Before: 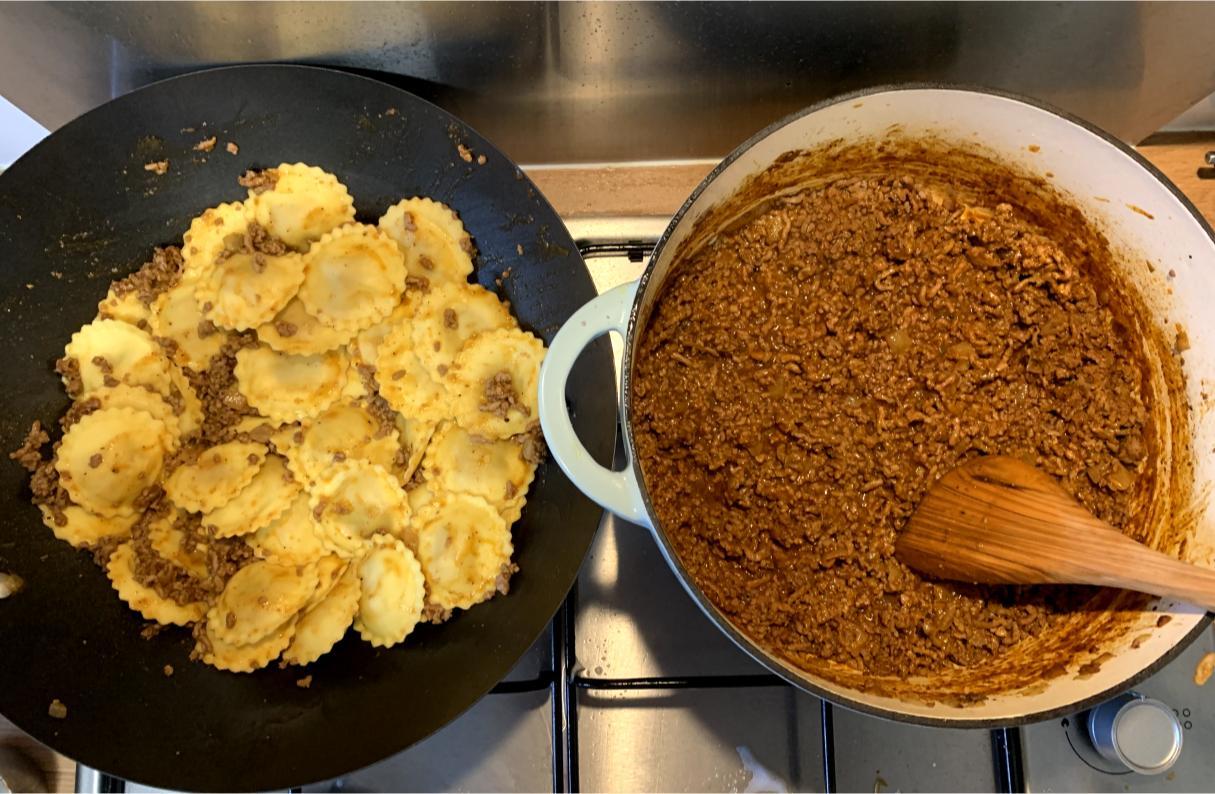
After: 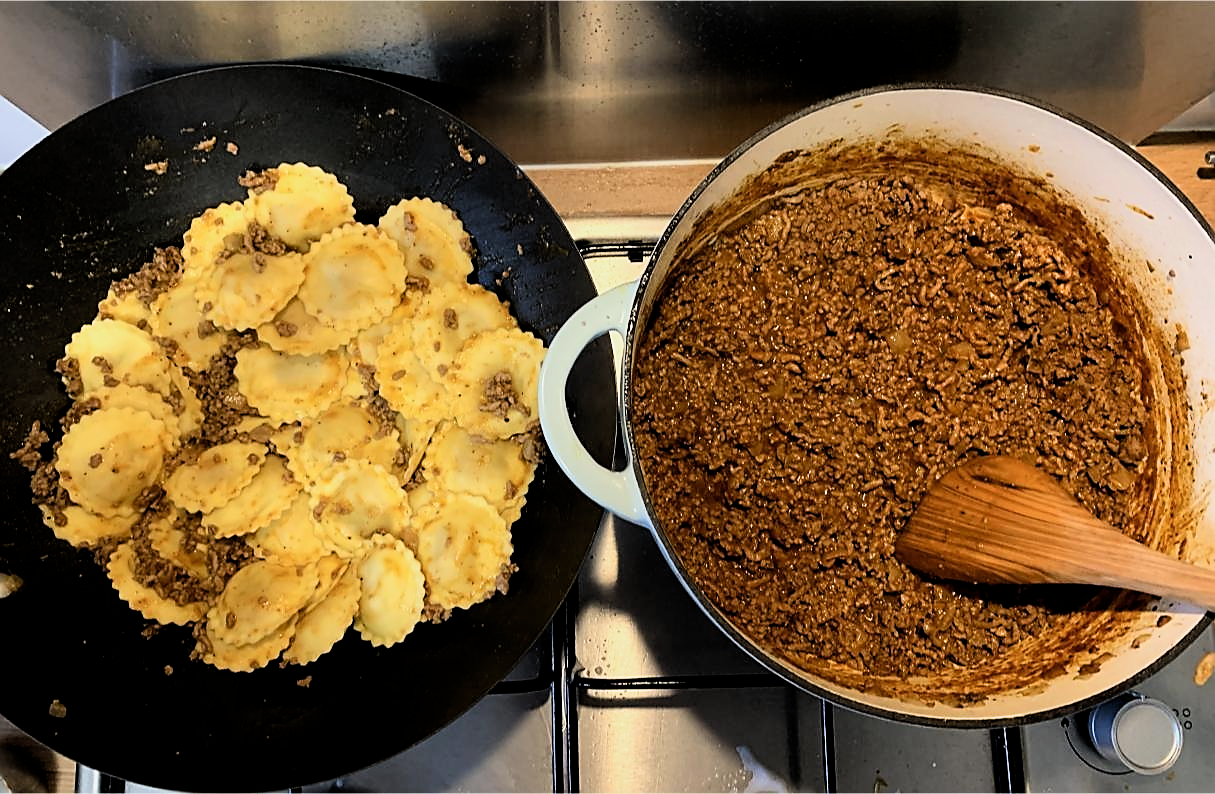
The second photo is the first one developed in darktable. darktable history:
sharpen: radius 1.388, amount 1.242, threshold 0.844
filmic rgb: middle gray luminance 10.12%, black relative exposure -8.58 EV, white relative exposure 3.3 EV, target black luminance 0%, hardness 5.2, latitude 44.54%, contrast 1.304, highlights saturation mix 5.74%, shadows ↔ highlights balance 24.79%
